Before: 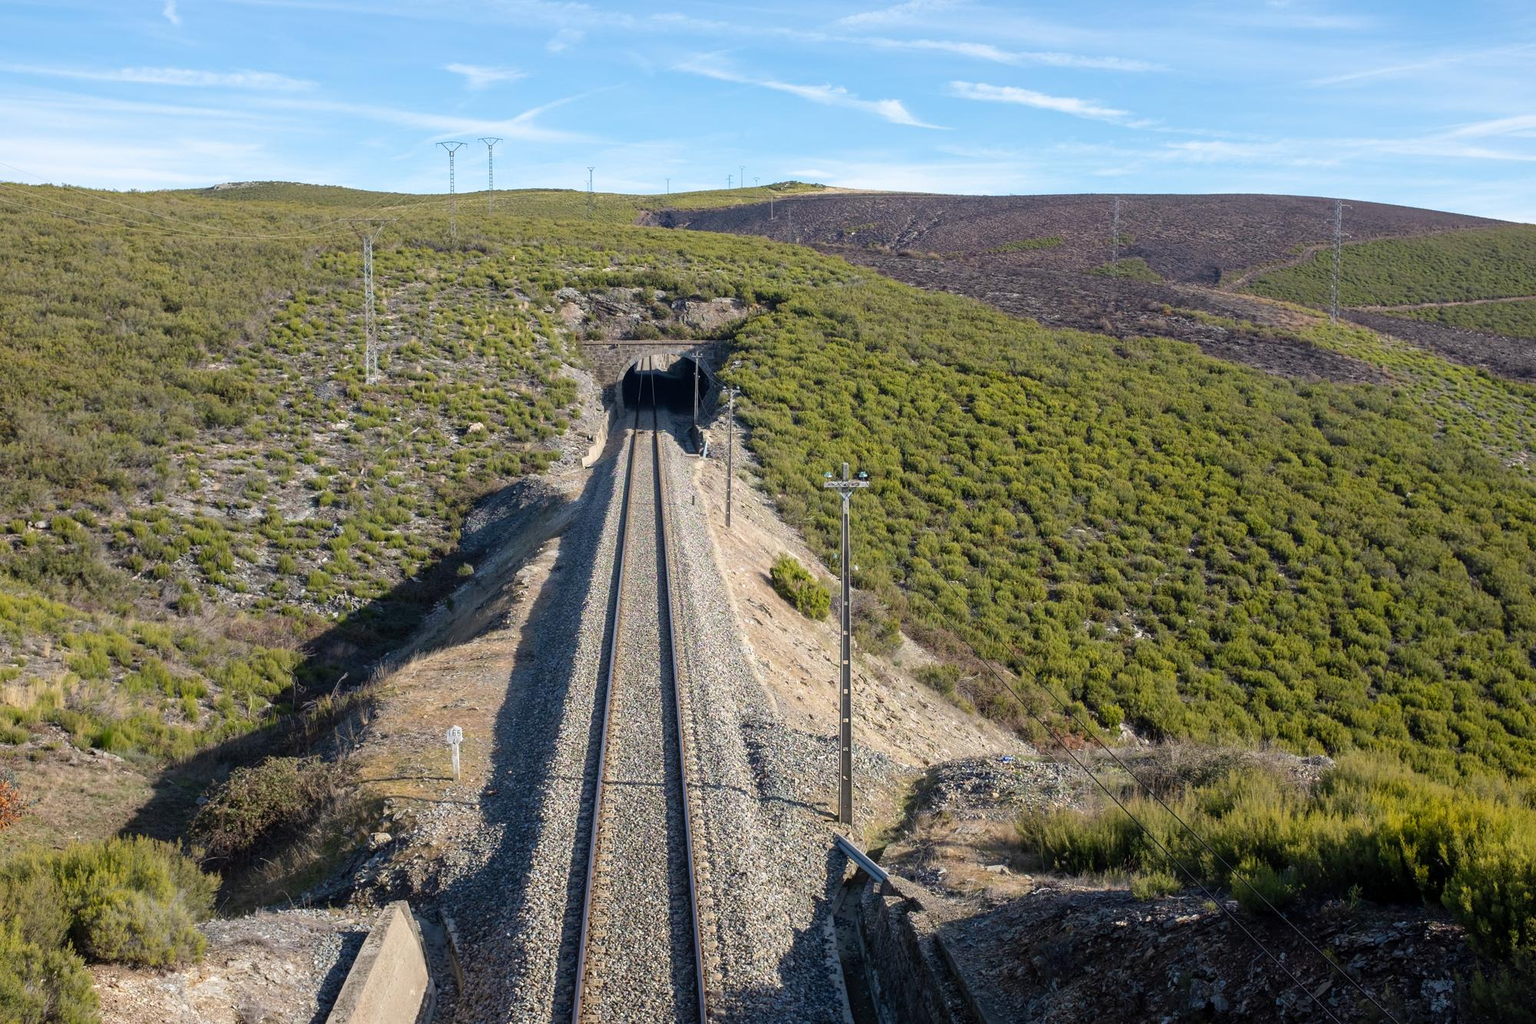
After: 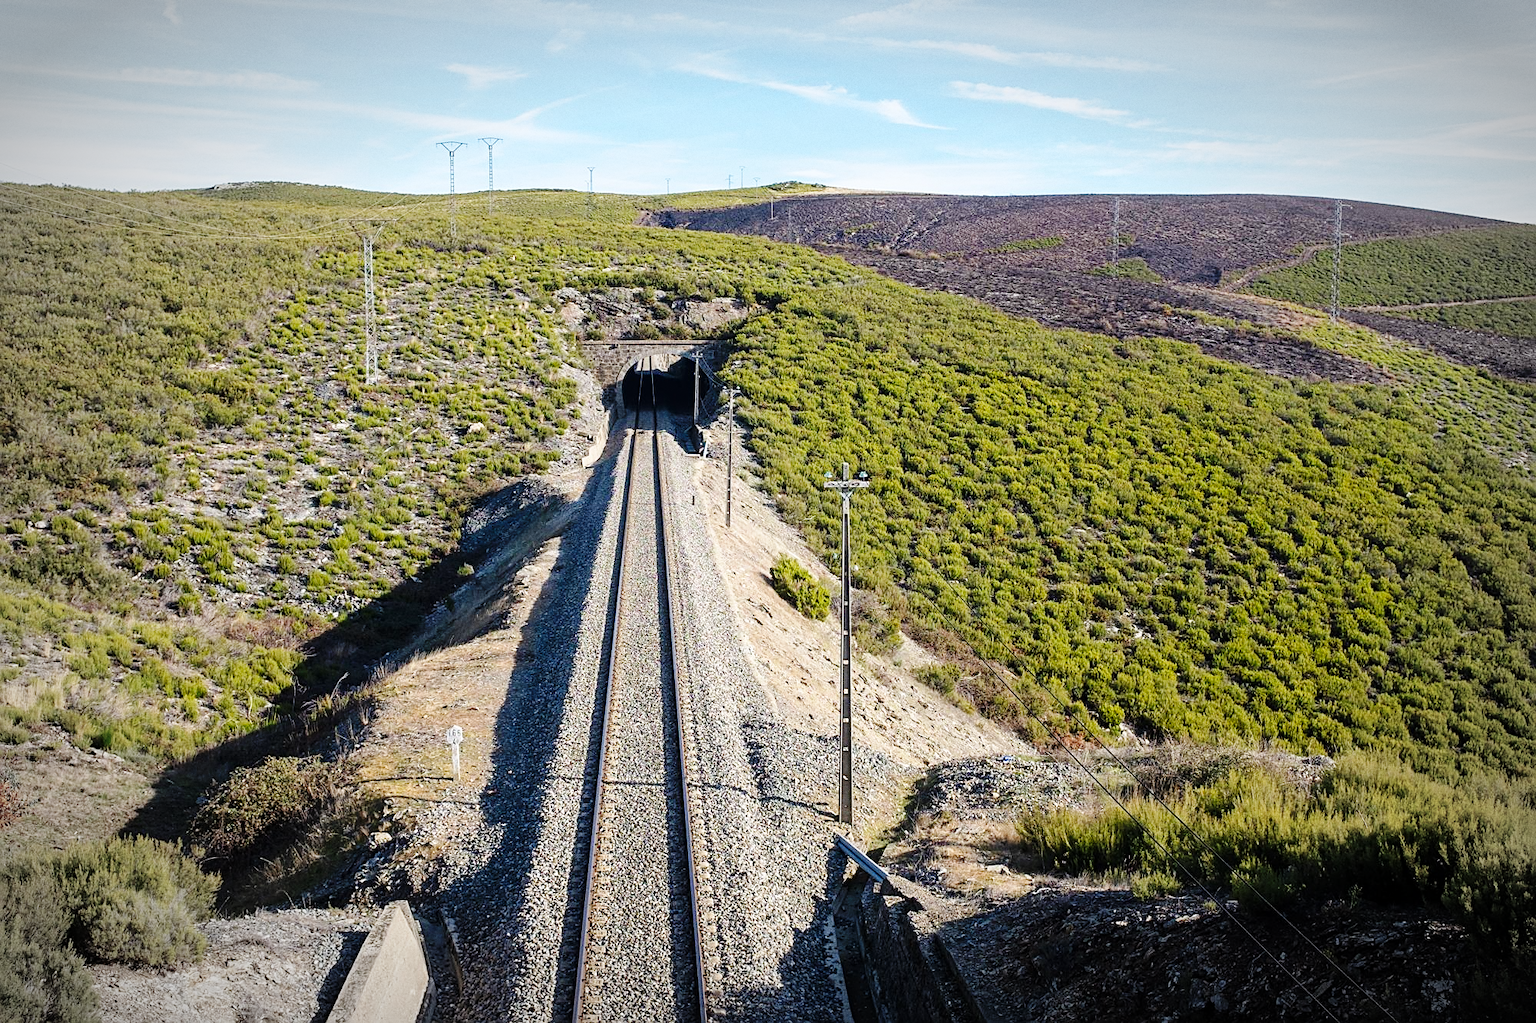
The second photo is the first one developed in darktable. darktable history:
base curve: curves: ch0 [(0, 0) (0.036, 0.025) (0.121, 0.166) (0.206, 0.329) (0.605, 0.79) (1, 1)], preserve colors none
grain: coarseness 0.09 ISO
vignetting: fall-off start 79.43%, saturation -0.649, width/height ratio 1.327, unbound false
sharpen: on, module defaults
